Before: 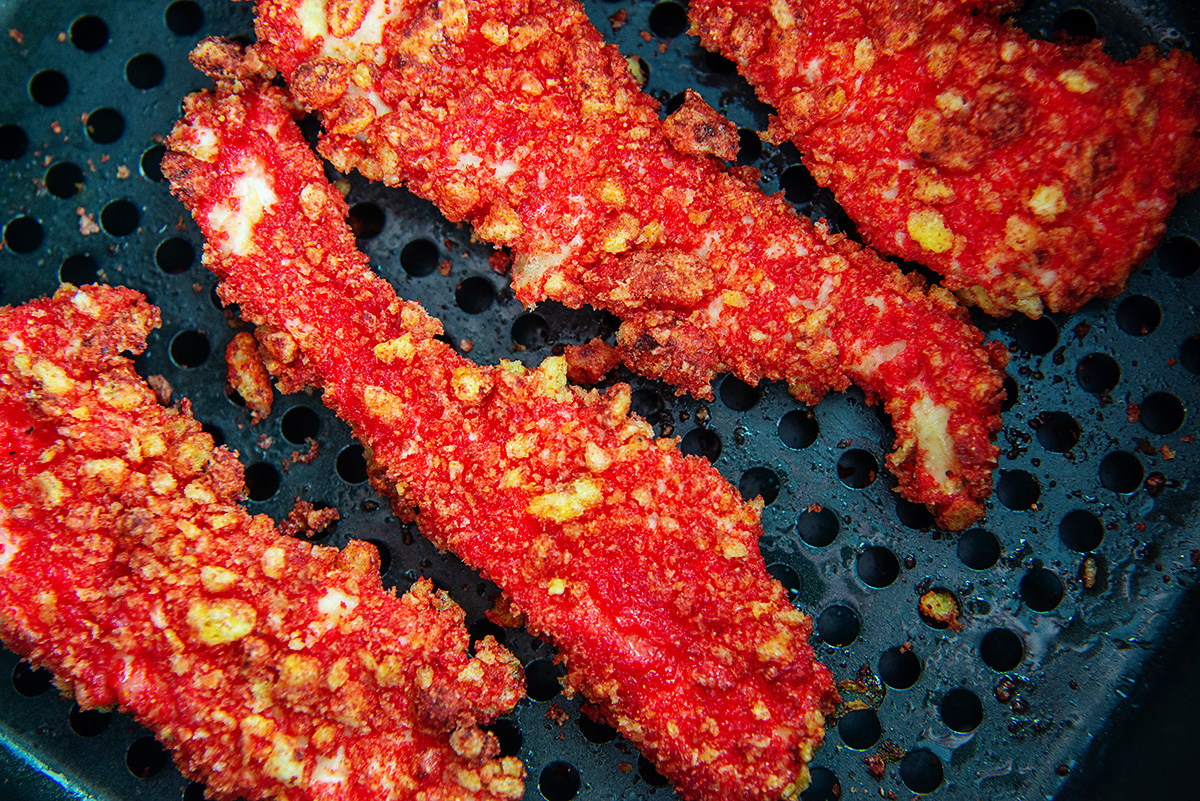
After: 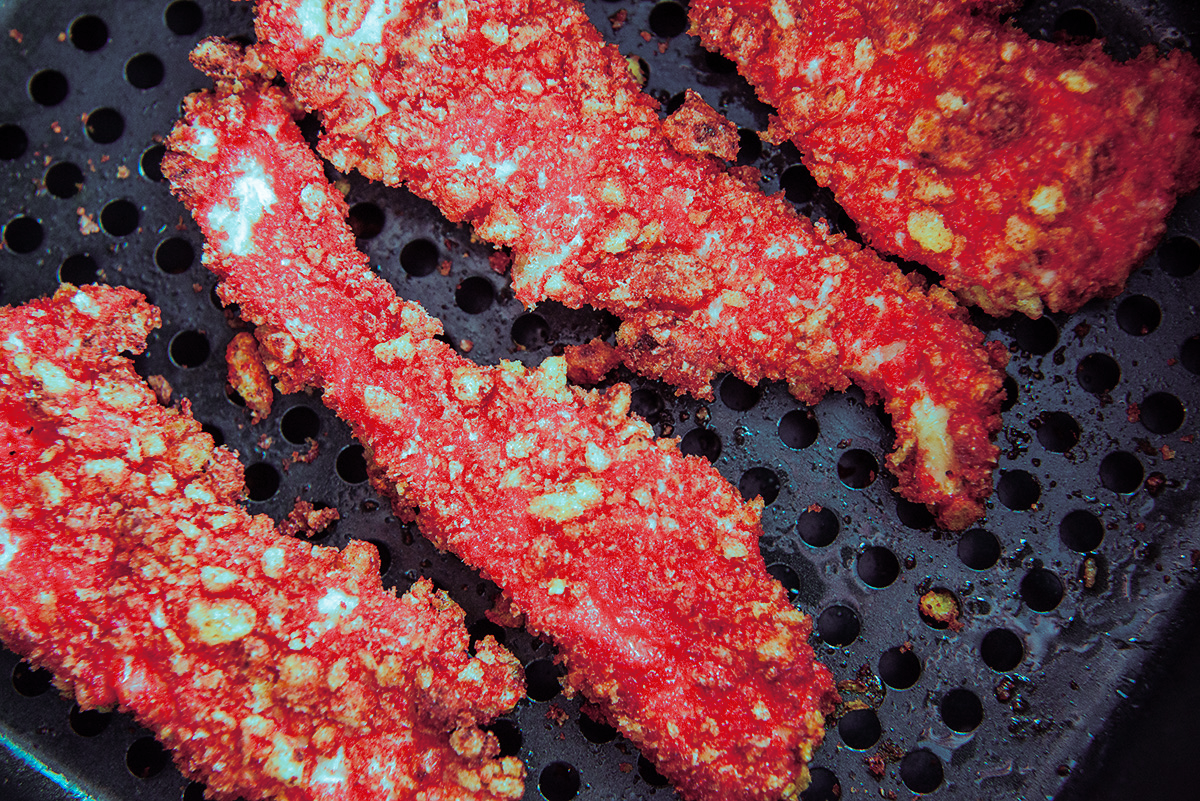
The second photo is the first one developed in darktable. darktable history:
split-toning: shadows › hue 327.6°, highlights › hue 198°, highlights › saturation 0.55, balance -21.25, compress 0%
exposure: compensate highlight preservation false
velvia: on, module defaults
